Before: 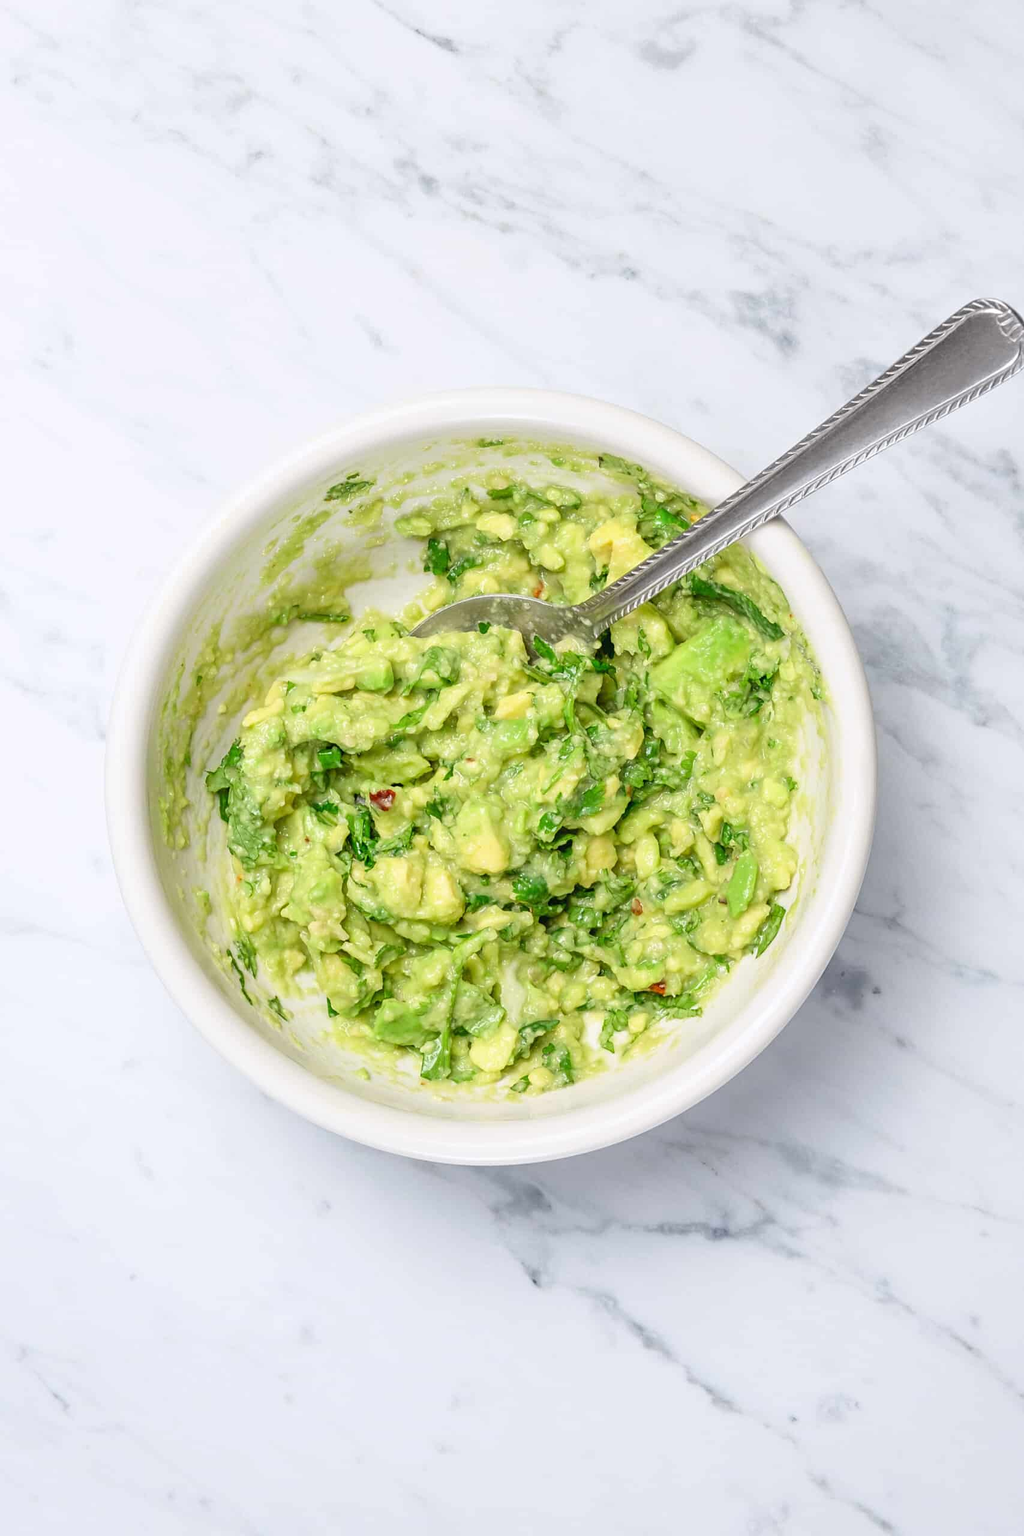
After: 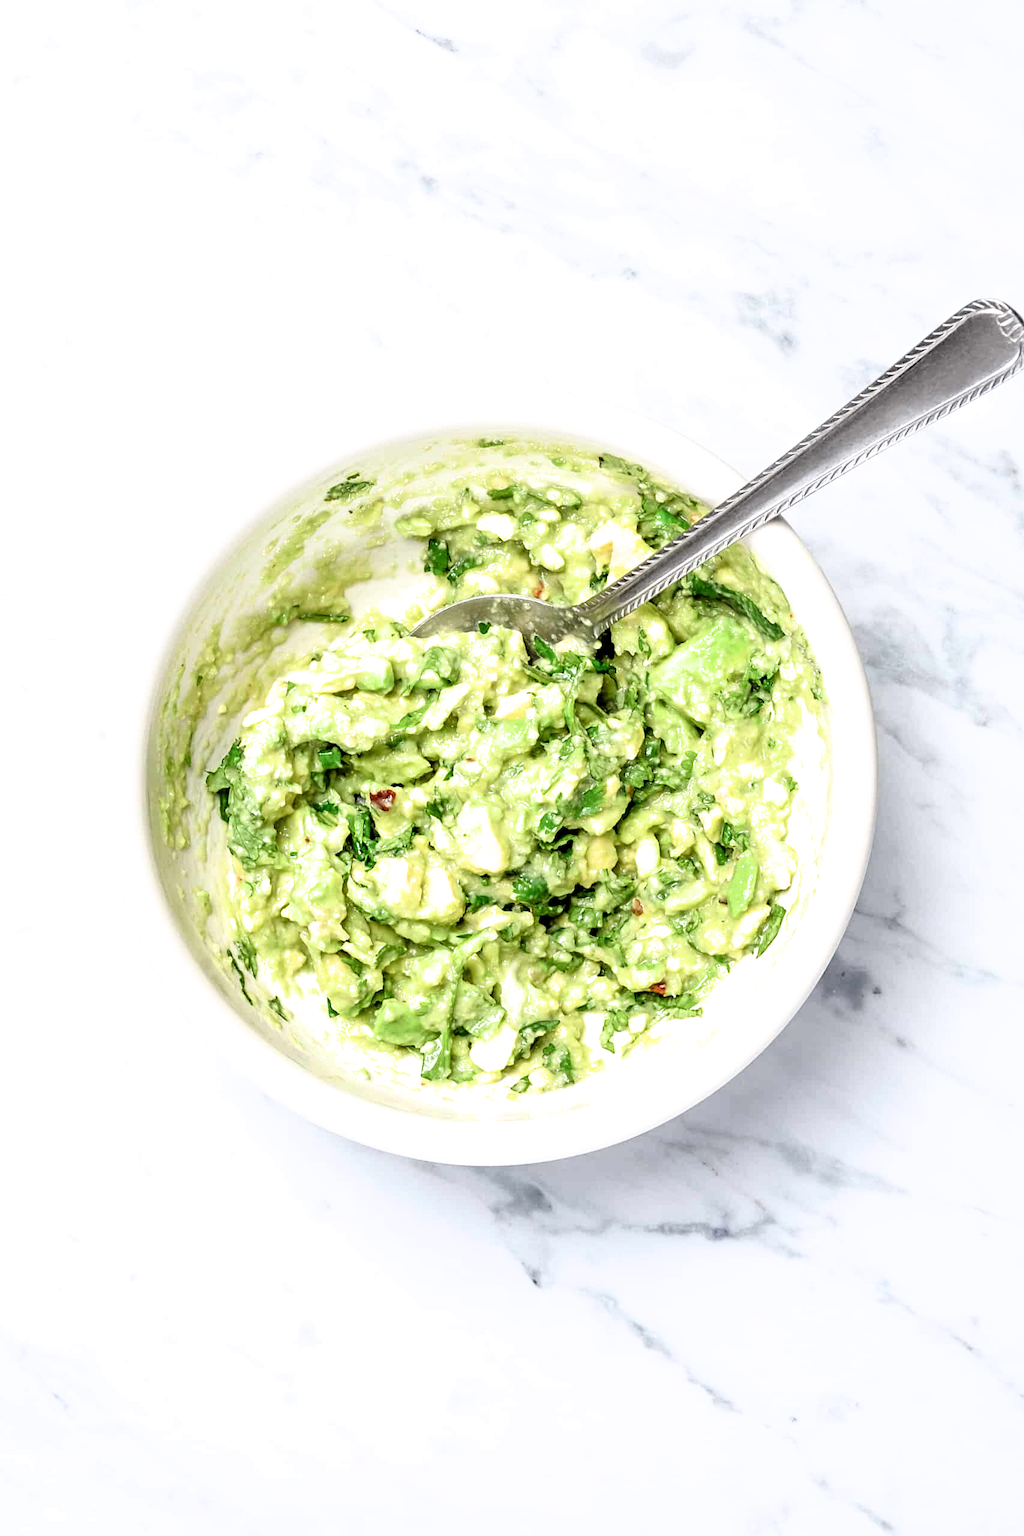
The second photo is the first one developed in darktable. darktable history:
filmic rgb: black relative exposure -3.61 EV, white relative exposure 2.17 EV, hardness 3.63, color science v6 (2022)
